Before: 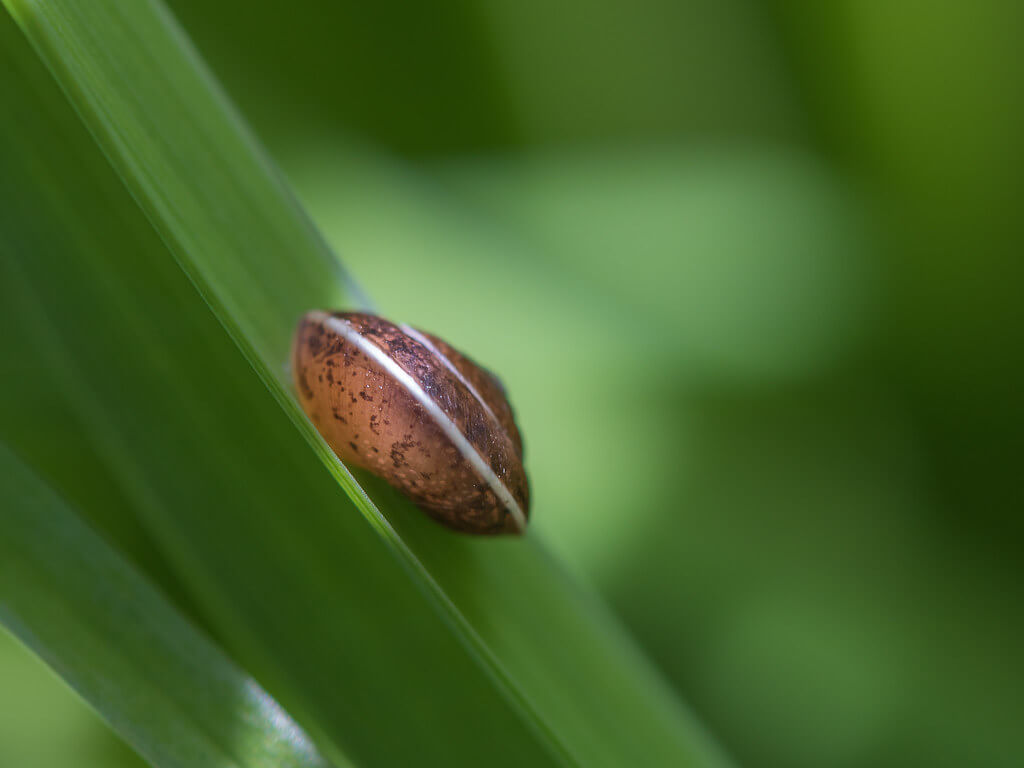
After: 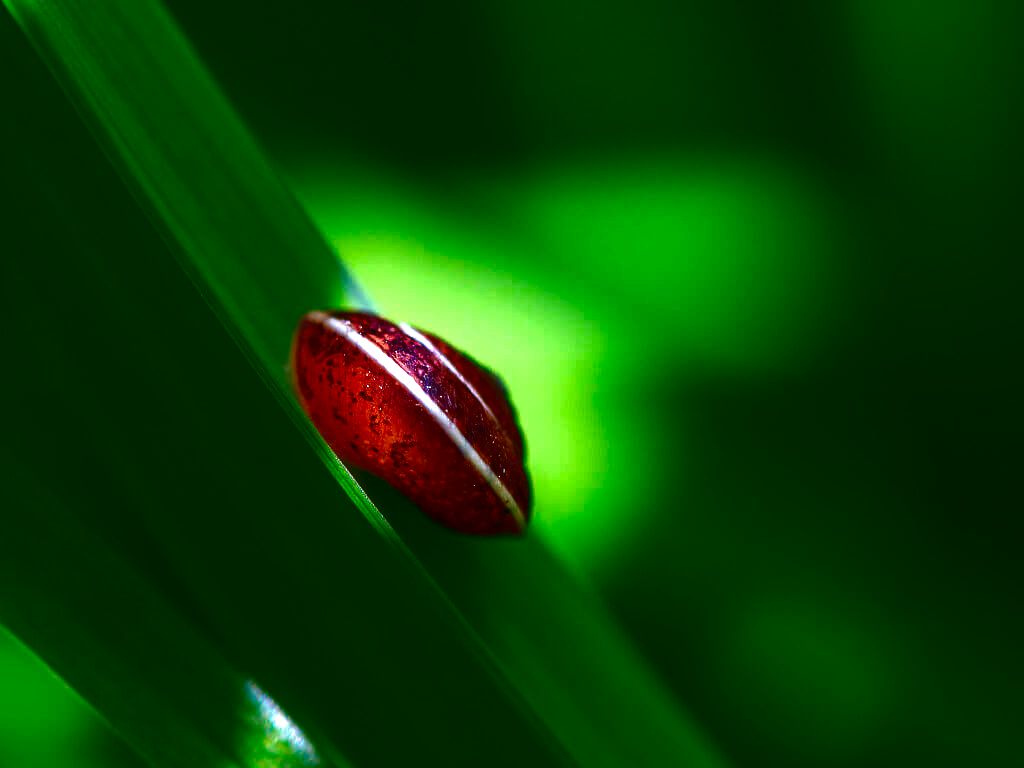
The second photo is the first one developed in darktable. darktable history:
contrast brightness saturation: brightness -1, saturation 1
exposure: black level correction 0, exposure 1.1 EV, compensate highlight preservation false
